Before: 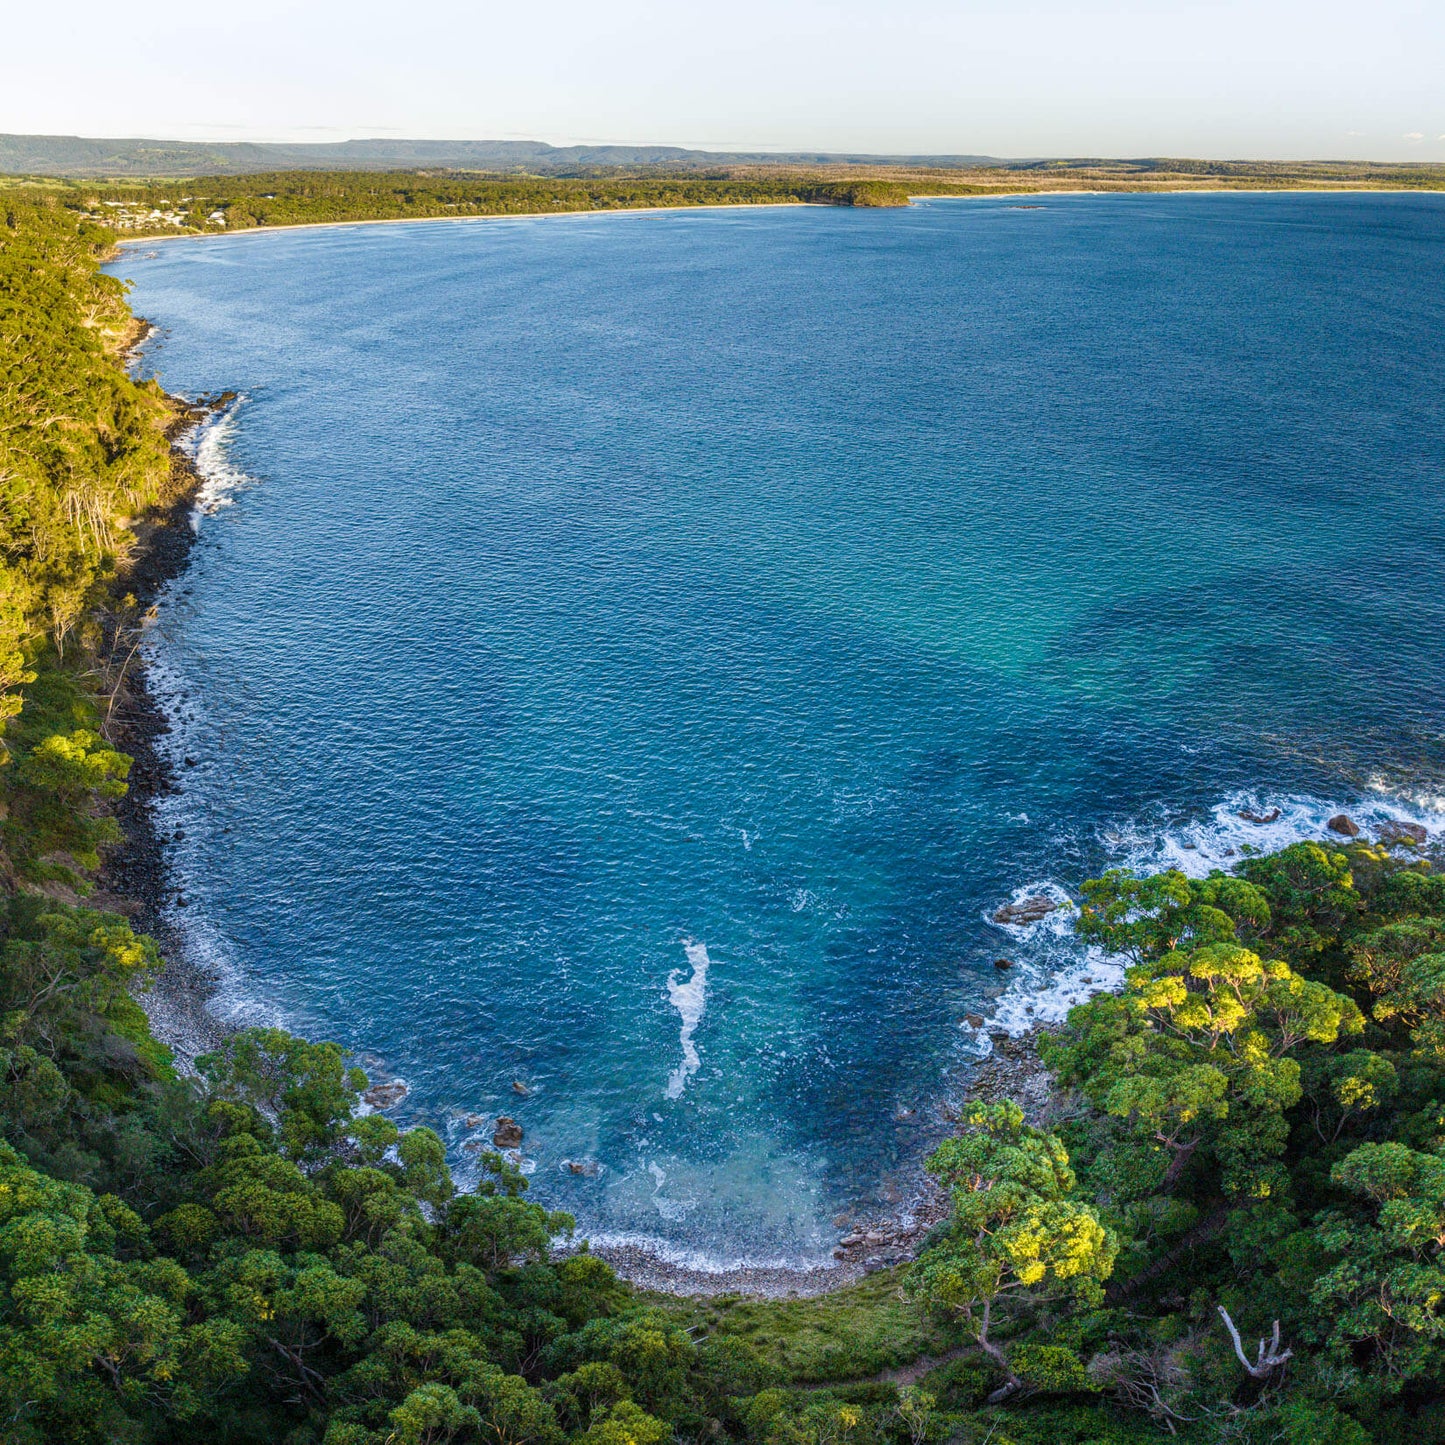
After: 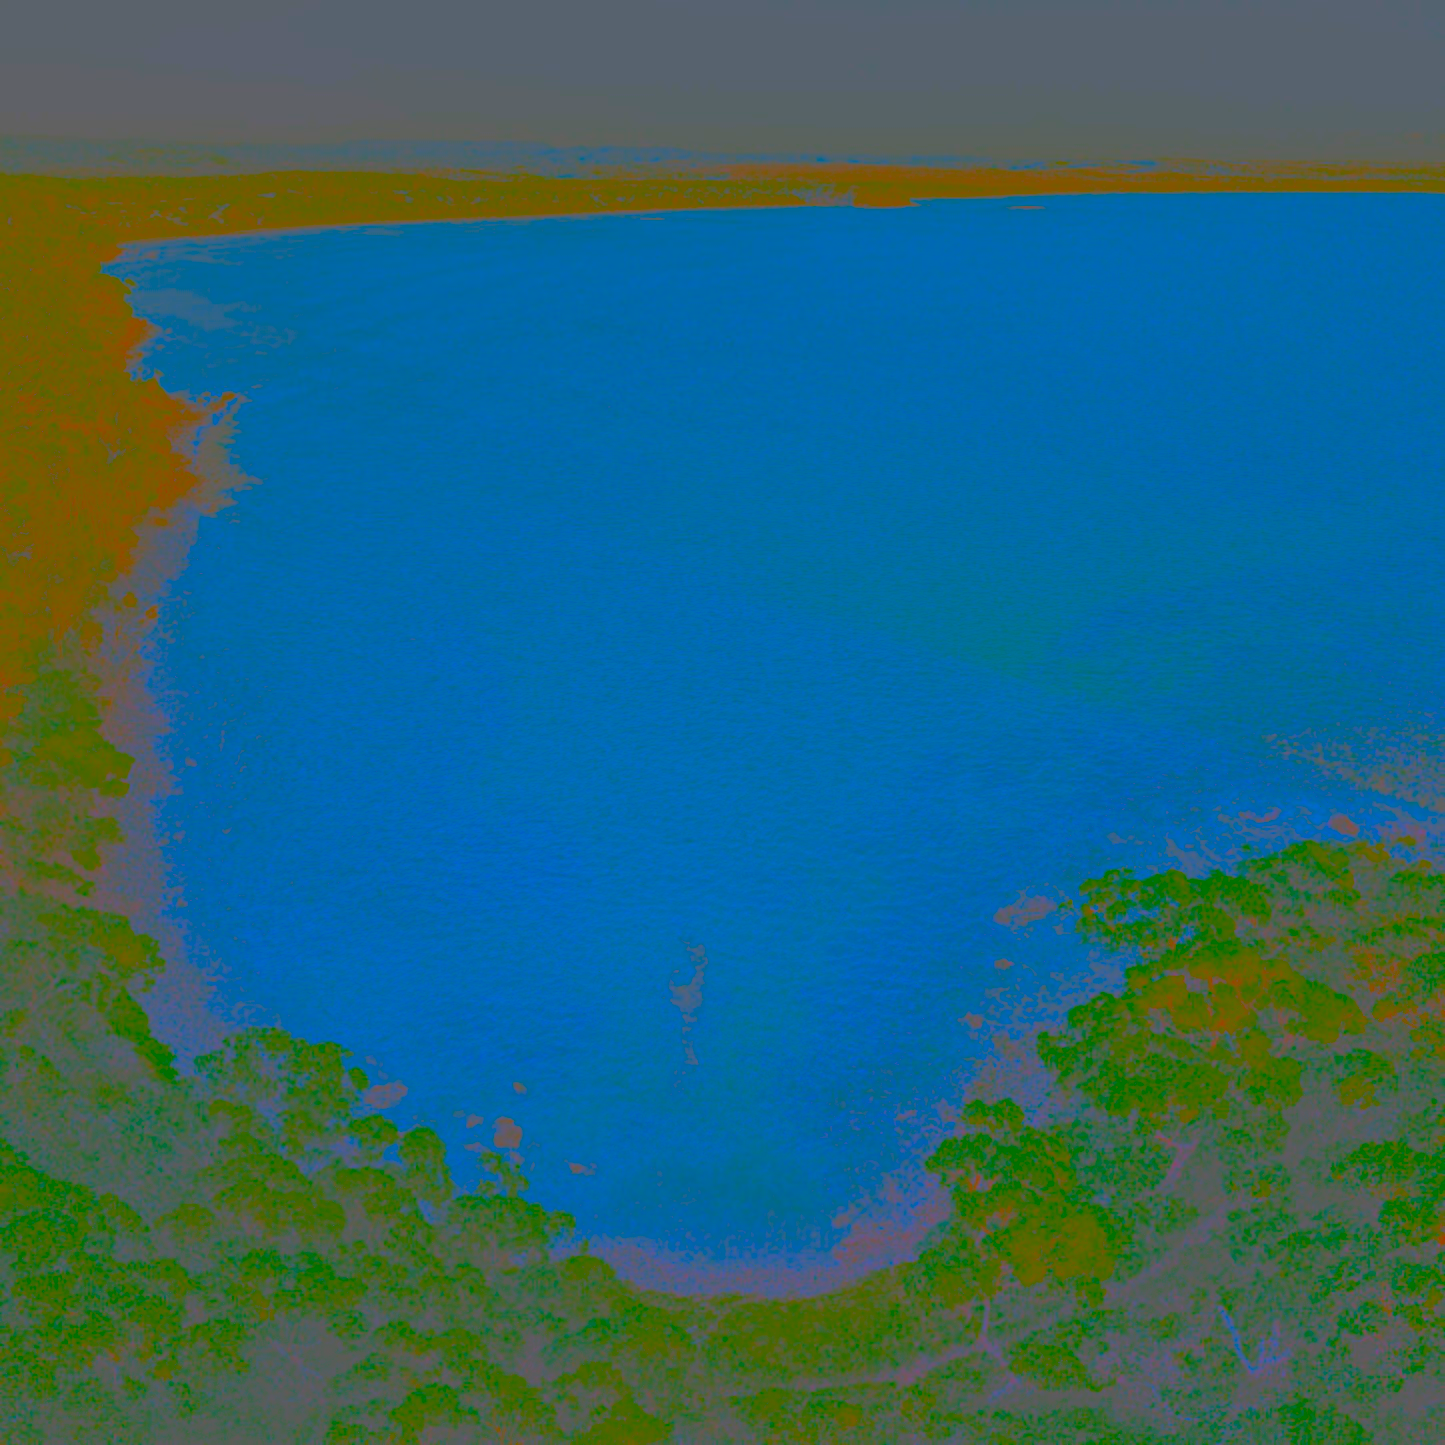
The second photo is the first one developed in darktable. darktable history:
contrast brightness saturation: contrast -0.977, brightness -0.162, saturation 0.744
